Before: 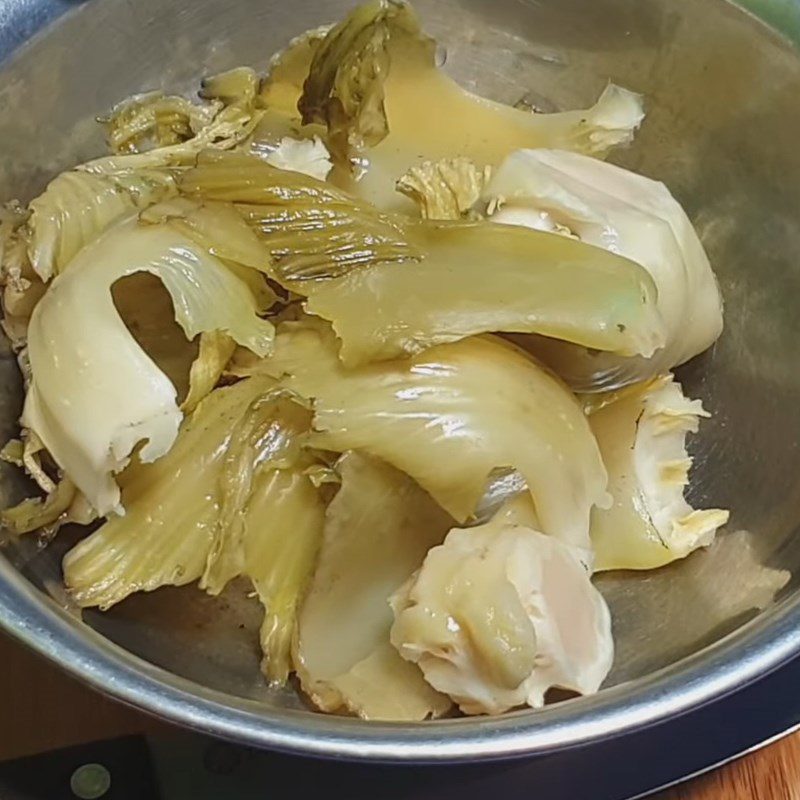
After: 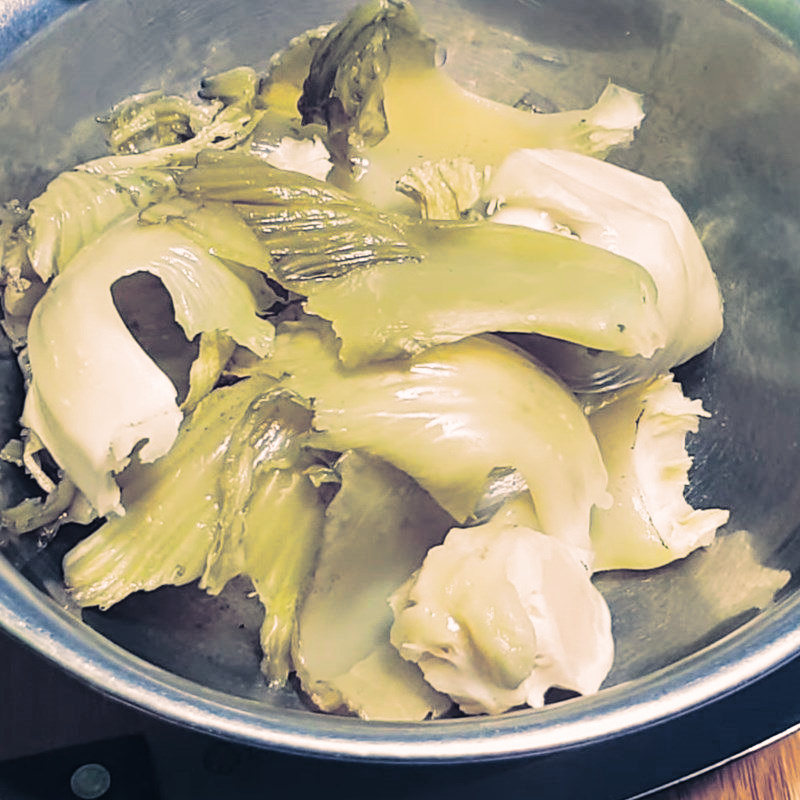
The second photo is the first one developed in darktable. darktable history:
split-toning: shadows › hue 226.8°, shadows › saturation 0.56, highlights › hue 28.8°, balance -40, compress 0%
base curve: curves: ch0 [(0, 0) (0.028, 0.03) (0.121, 0.232) (0.46, 0.748) (0.859, 0.968) (1, 1)], preserve colors none
